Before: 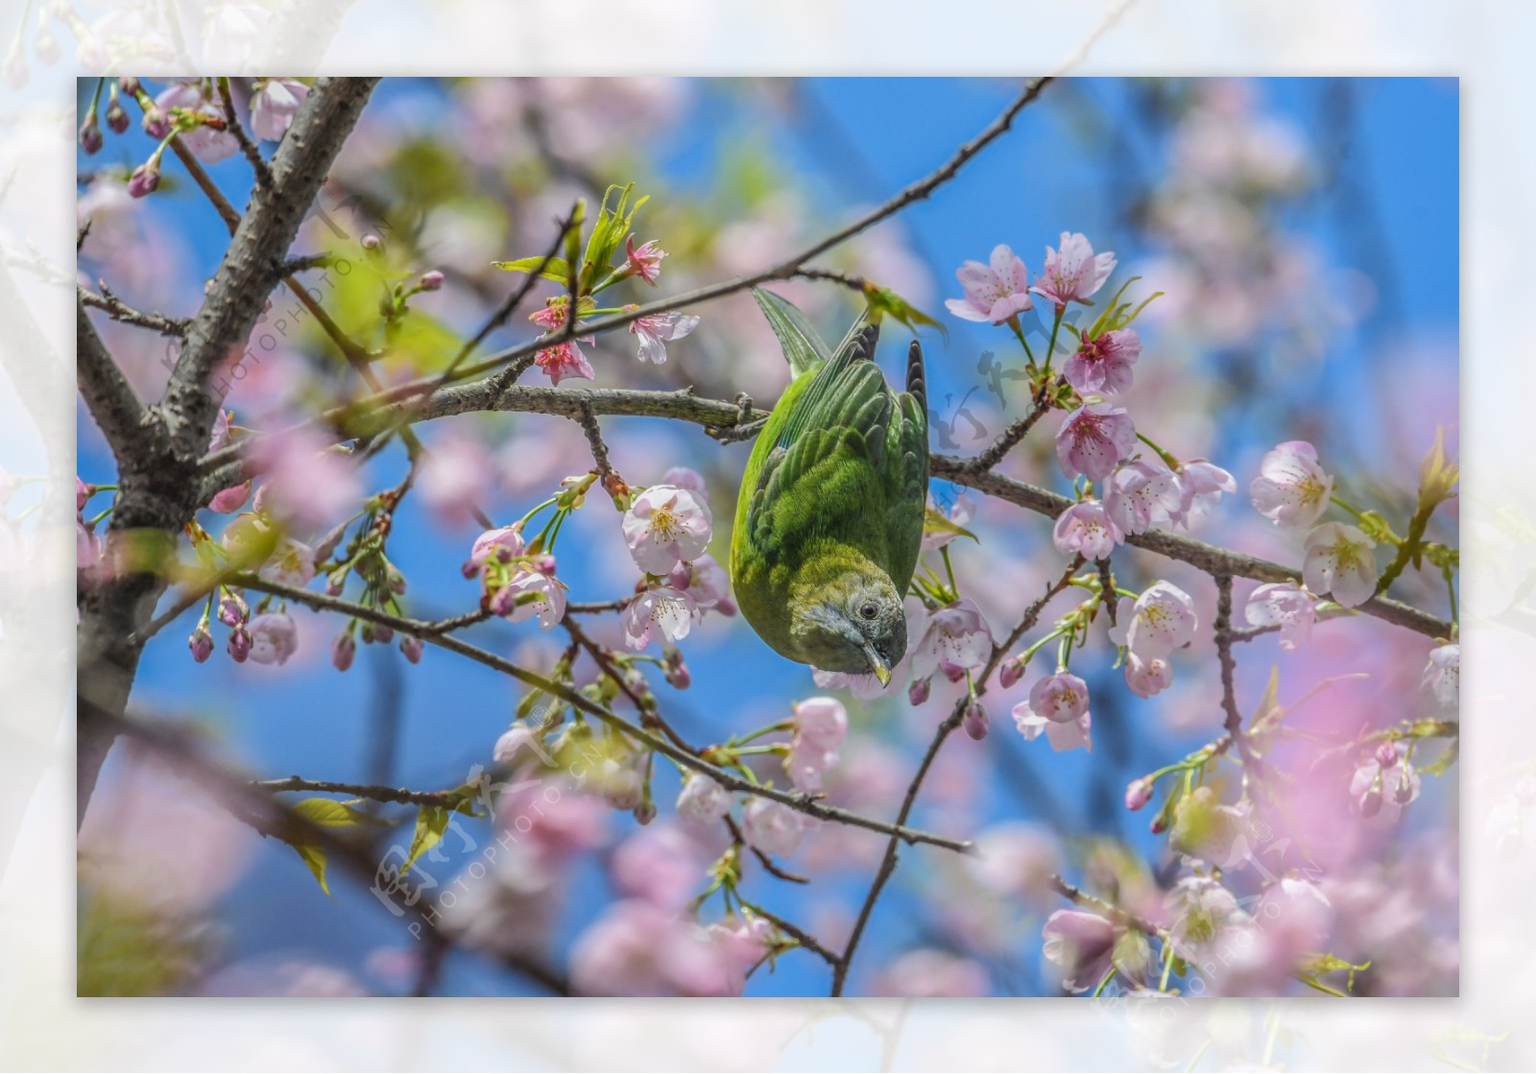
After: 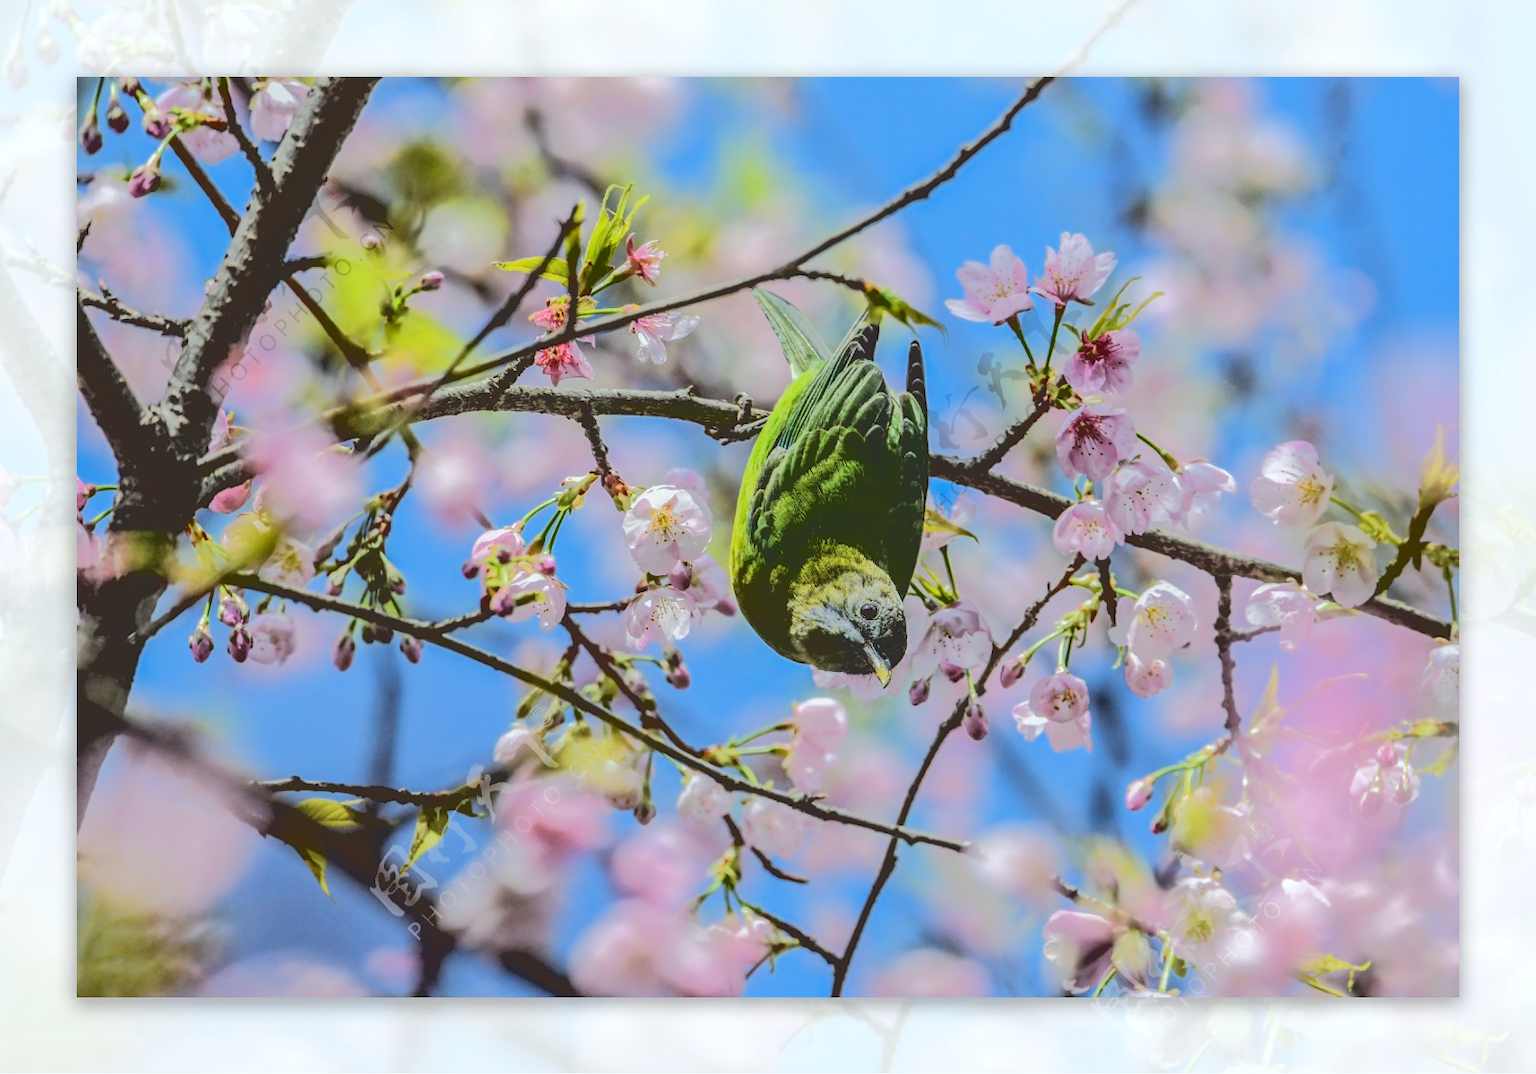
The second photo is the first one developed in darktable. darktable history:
color correction: highlights a* -2.73, highlights b* -2.09, shadows a* 2.41, shadows b* 2.73
base curve: curves: ch0 [(0.065, 0.026) (0.236, 0.358) (0.53, 0.546) (0.777, 0.841) (0.924, 0.992)], preserve colors average RGB
